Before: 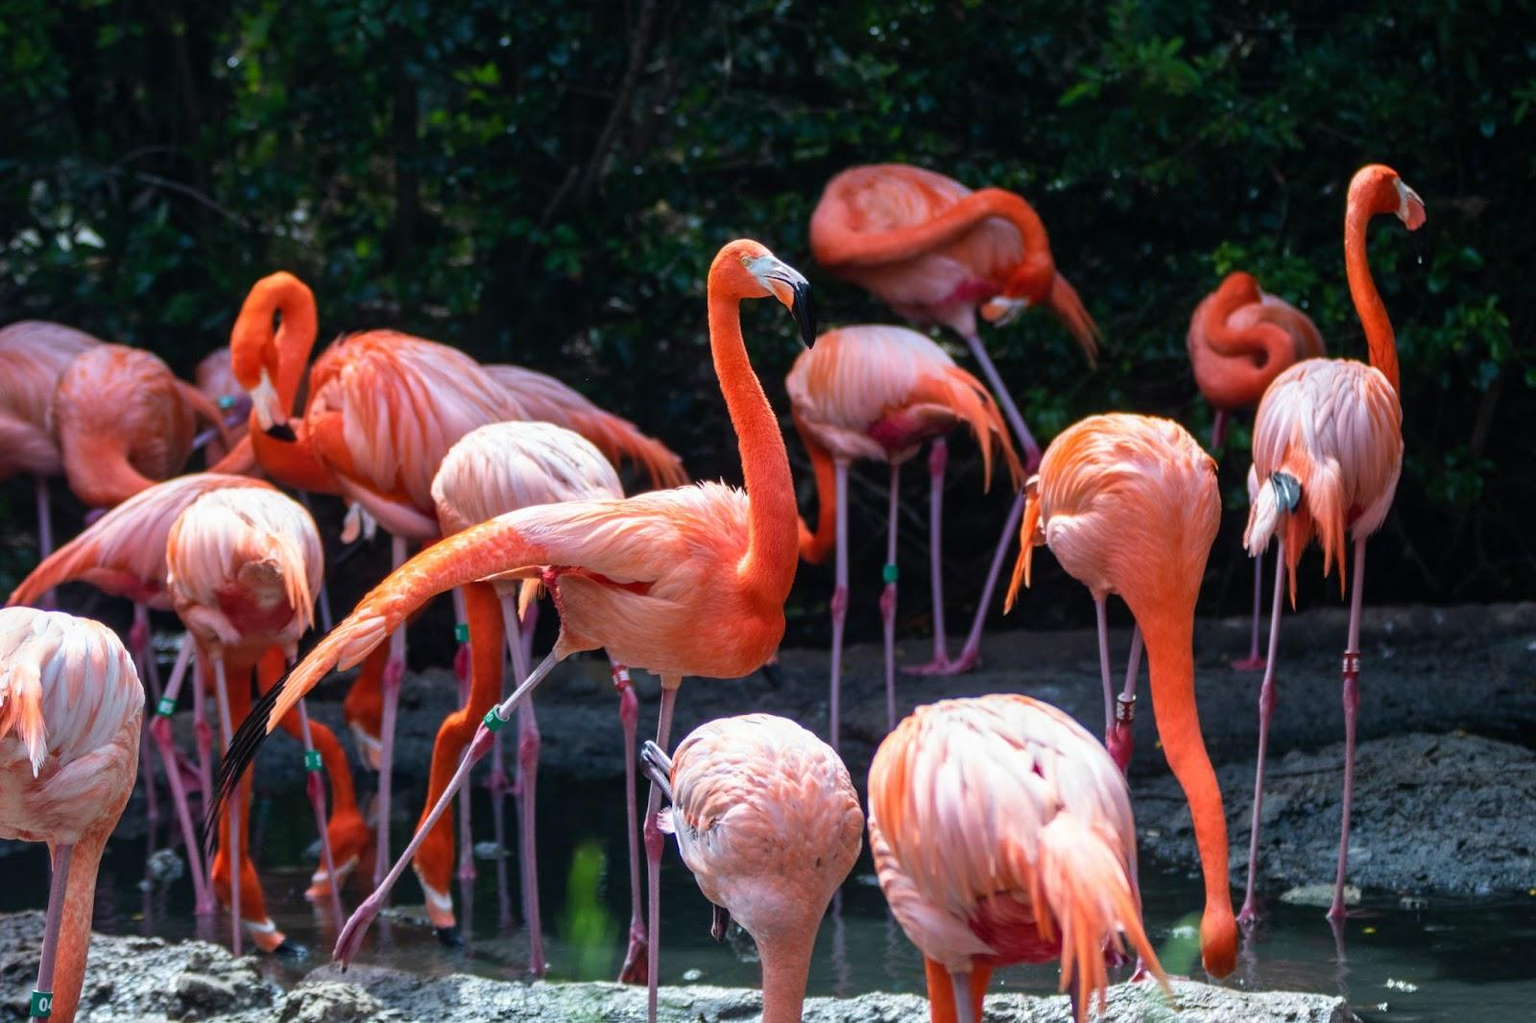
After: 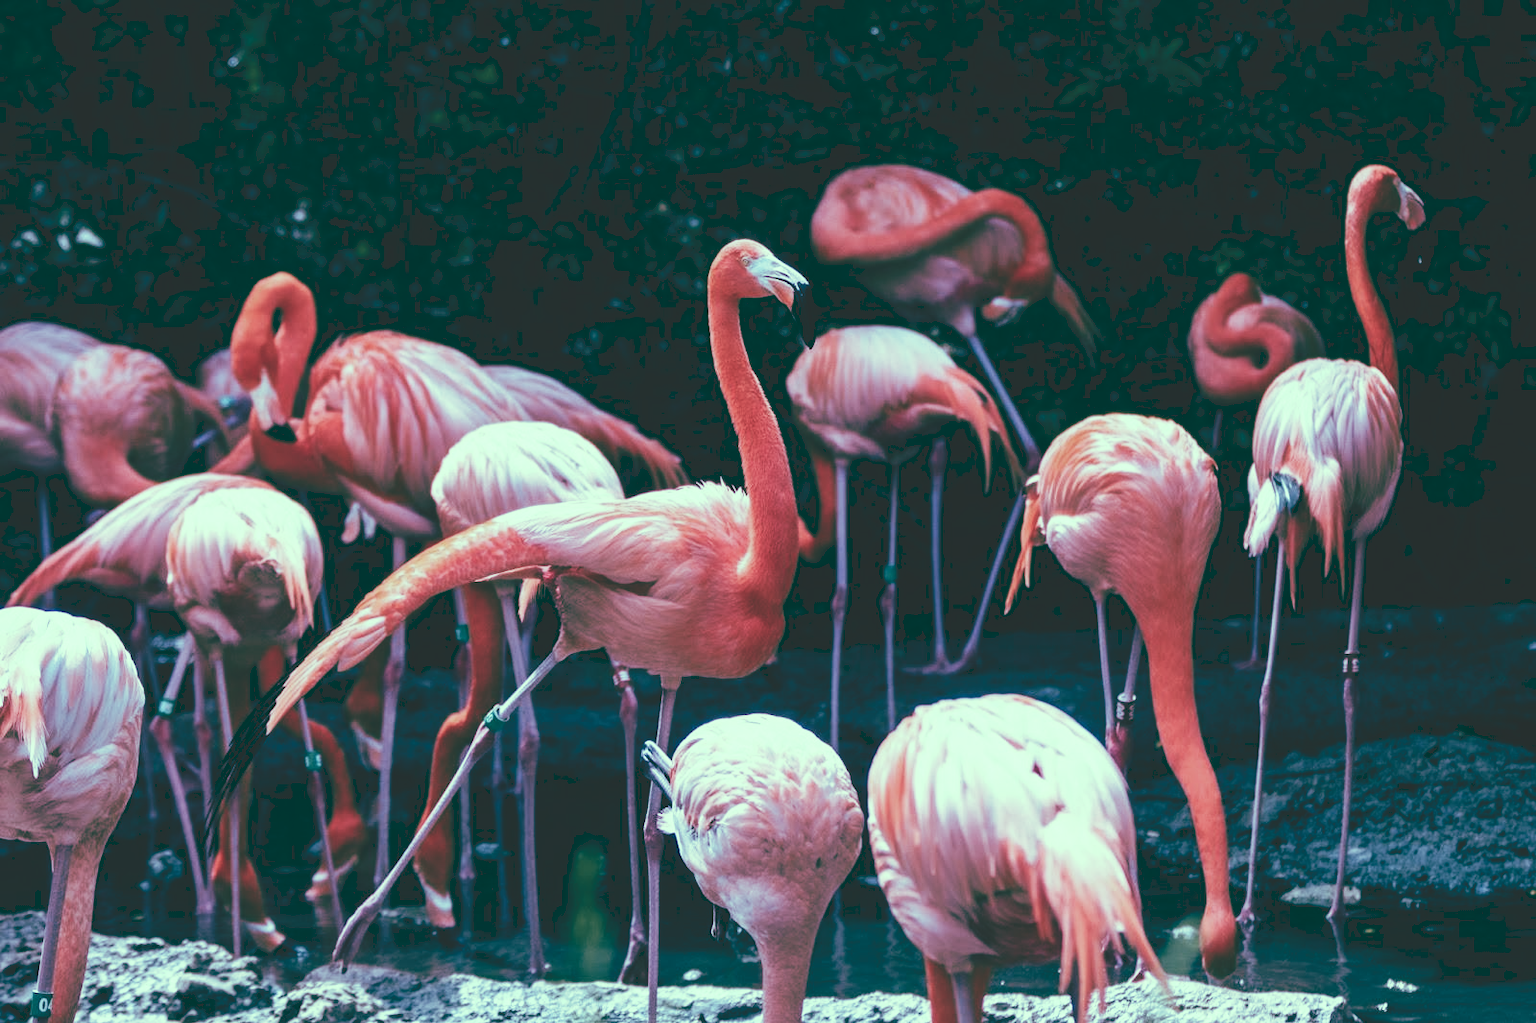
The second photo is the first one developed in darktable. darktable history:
tone curve: curves: ch0 [(0, 0) (0.003, 0.169) (0.011, 0.173) (0.025, 0.177) (0.044, 0.184) (0.069, 0.191) (0.1, 0.199) (0.136, 0.206) (0.177, 0.221) (0.224, 0.248) (0.277, 0.284) (0.335, 0.344) (0.399, 0.413) (0.468, 0.497) (0.543, 0.594) (0.623, 0.691) (0.709, 0.779) (0.801, 0.868) (0.898, 0.931) (1, 1)], preserve colors none
color look up table: target L [91.06, 97.59, 87.8, 86.09, 57.6, 60.14, 52.39, 53.56, 46.57, 39.9, 36.13, 17.63, 201.26, 65.5, 68.62, 64.28, 64.99, 56.59, 44.01, 42.68, 43.39, 39.91, 30.91, 20.22, 13.85, 3.494, 96.88, 79.79, 83.62, 75.74, 78.68, 60.63, 61.86, 52.32, 52.34, 46.41, 48.15, 46.43, 45.75, 30.58, 33.5, 15.86, 15.54, 6.835, 95.96, 78.48, 78.16, 55.32, 27.1], target a [-28.22, -36.57, -14.87, -36.68, -15.23, -17.59, -30.68, 0.729, -3.139, -17.35, -20.83, -52.37, 0, -1.569, -3.717, 20.51, 11.18, 33.04, 47.89, 44.85, 9.394, 17.73, -3.12, 3.989, -42.52, -10.4, -29.46, 1.137, 2.161, -4.27, 12.41, 1.643, 34.44, -2.866, 37.01, 25.22, 10.9, -6.786, 14.19, 17.62, 16.75, -45.76, -40.59, -19.63, -52.36, -24.24, -31.71, -25.17, -24.35], target b [34.55, 16.71, 16.81, 13.35, 29.44, 12.85, 23.2, 21.64, -4.035, 2.171, 9.24, -0.976, -0.001, 34.68, -3.117, 20.49, 9.955, 6.968, 5.515, 20.08, 5.706, 16.35, -6.419, -4.686, -0.551, -1.606, 14.31, -3.093, -5.701, -19.07, -14.81, -14.13, -13.11, -26.09, -29.83, -11.1, -34.07, -39.5, -57.5, -17.84, -40.33, -13.12, -24.96, -16.5, 11.4, -4.948, -13.85, -8.385, -14.33], num patches 49
